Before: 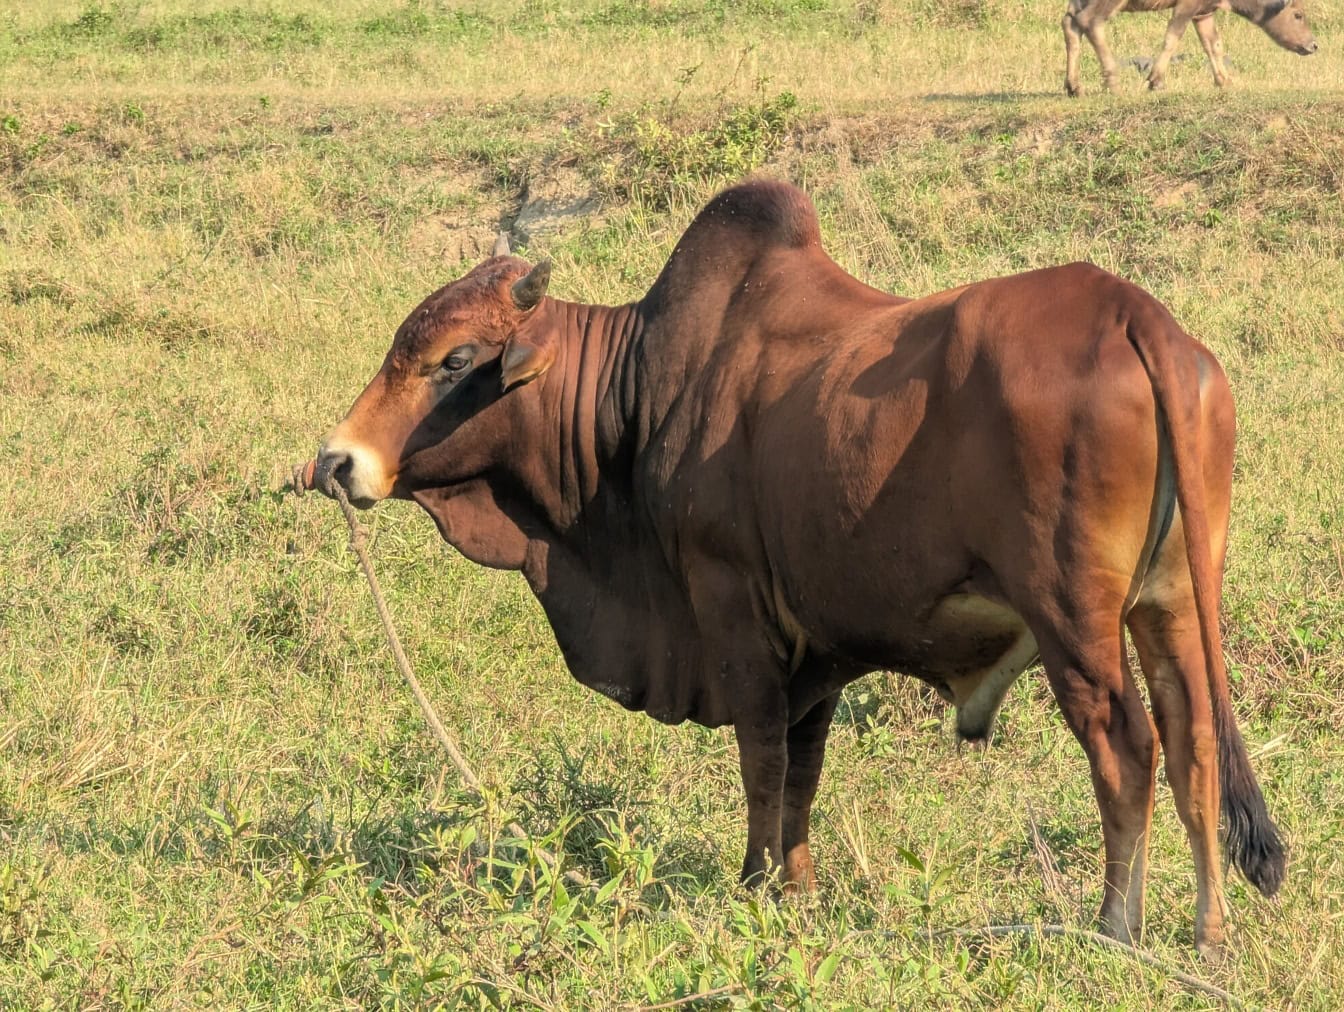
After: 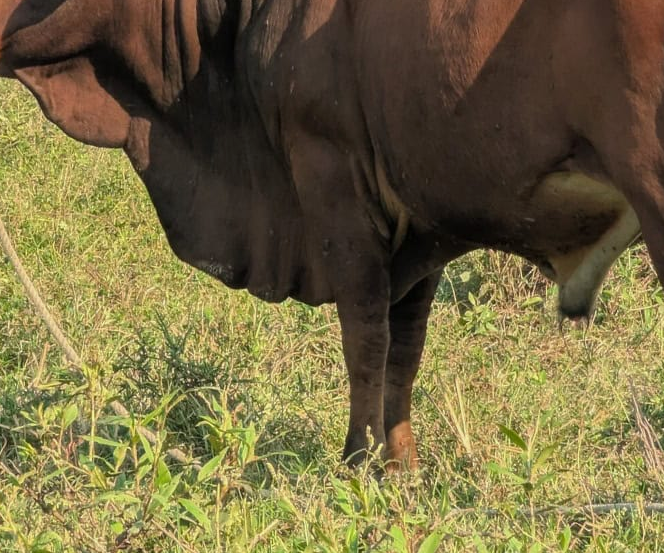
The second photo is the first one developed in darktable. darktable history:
rotate and perspective: automatic cropping off
crop: left 29.672%, top 41.786%, right 20.851%, bottom 3.487%
shadows and highlights: shadows 25, white point adjustment -3, highlights -30
